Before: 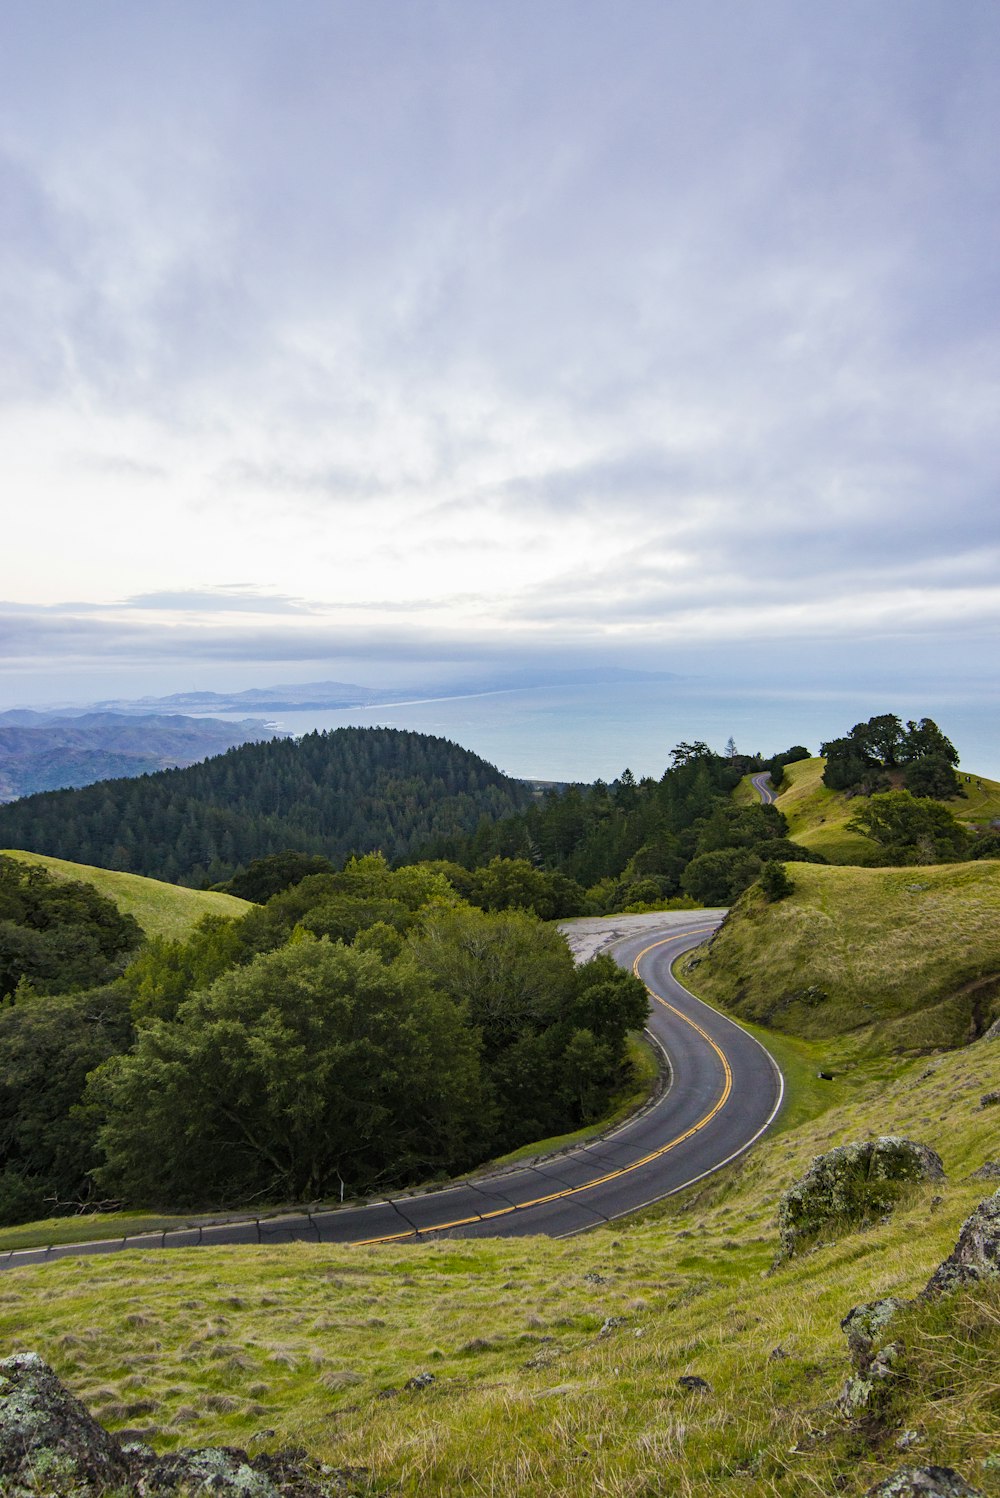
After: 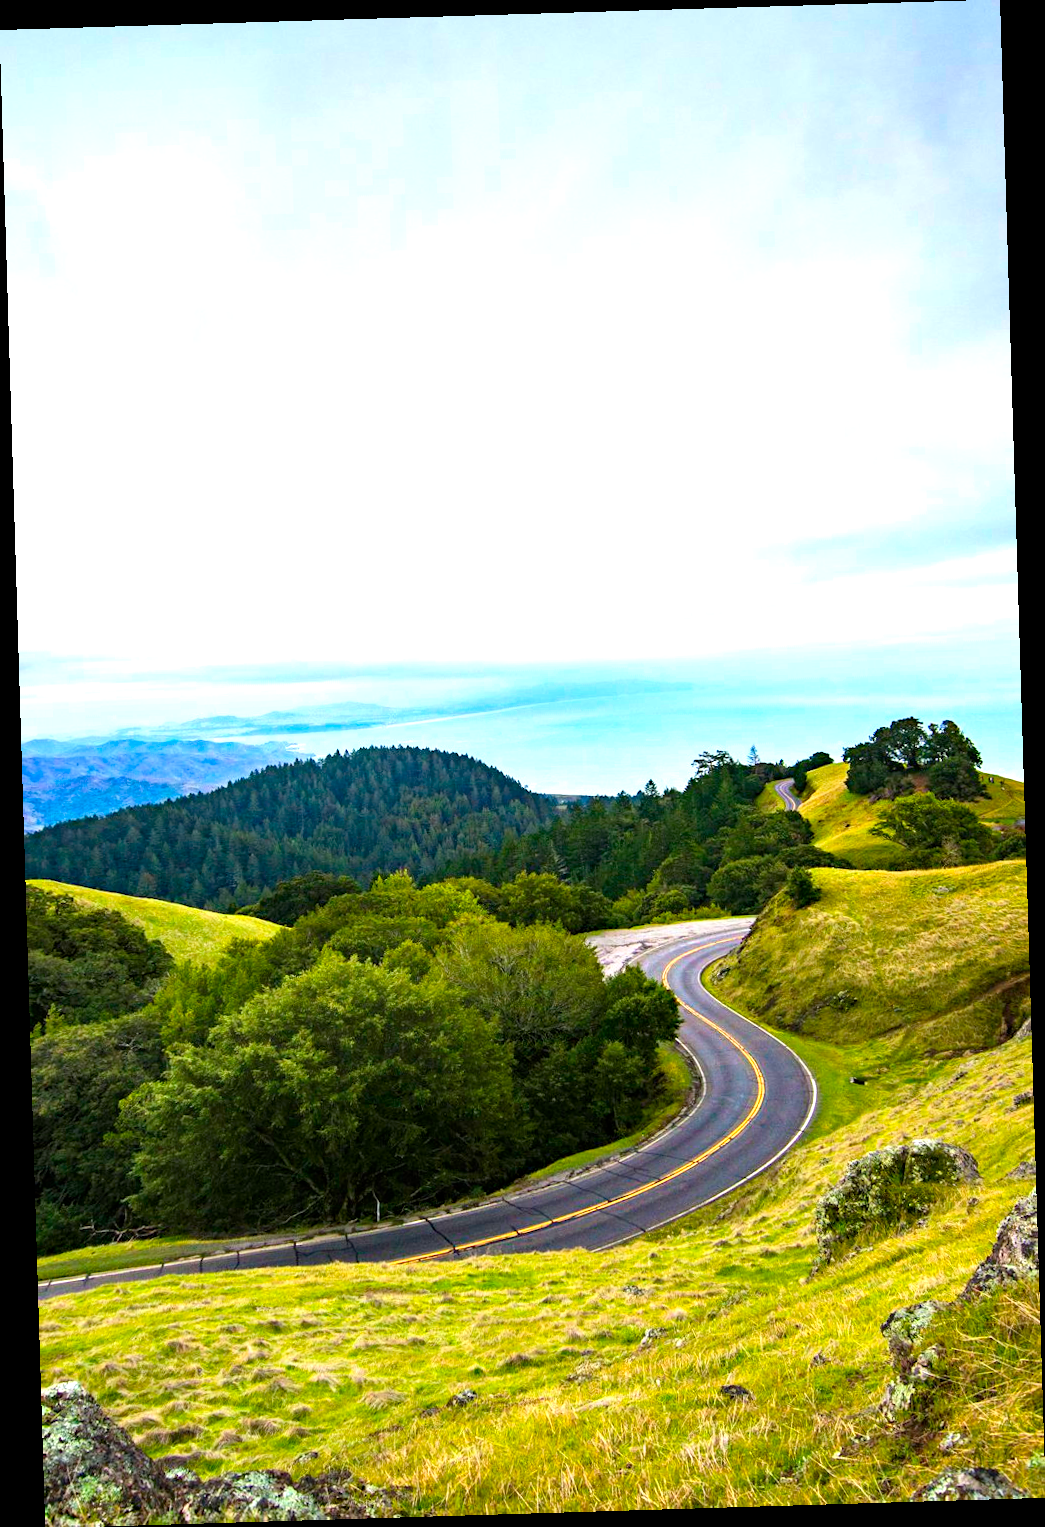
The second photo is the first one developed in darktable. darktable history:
contrast brightness saturation: contrast 0.09, saturation 0.28
exposure: exposure 1 EV, compensate highlight preservation false
levels: levels [0, 0.48, 0.961]
rotate and perspective: rotation -1.75°, automatic cropping off
haze removal: strength 0.29, distance 0.25, compatibility mode true, adaptive false
